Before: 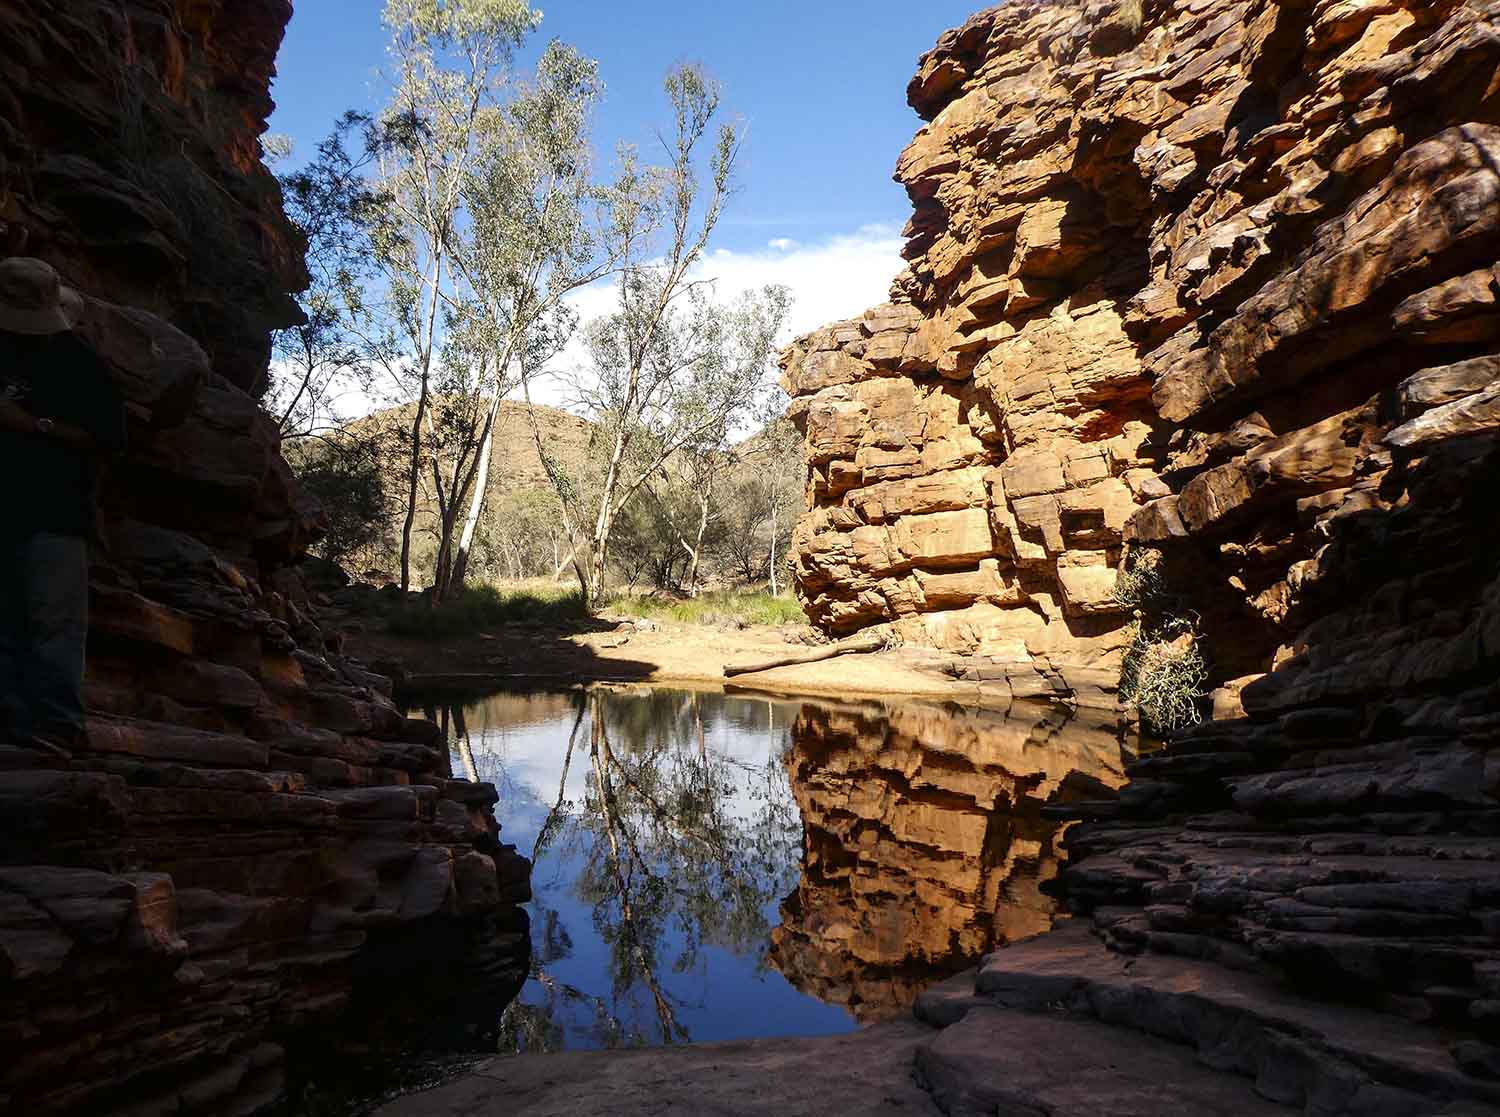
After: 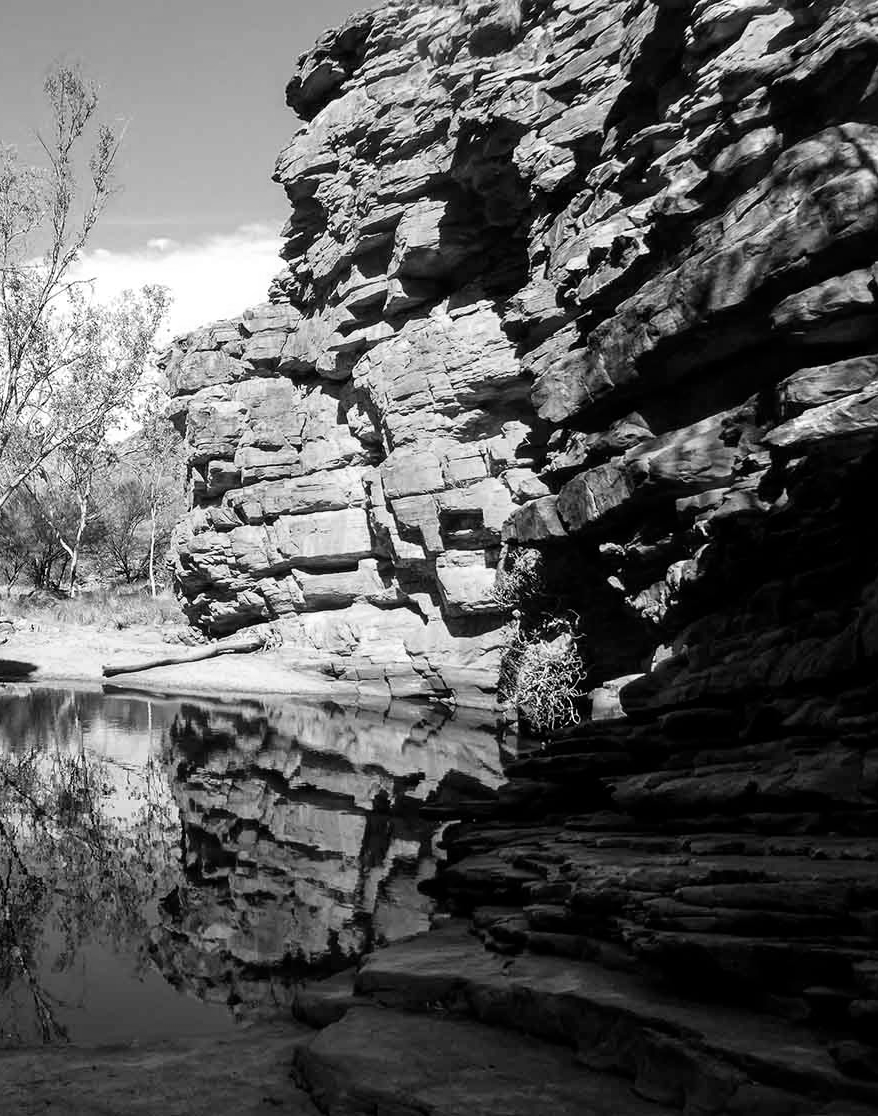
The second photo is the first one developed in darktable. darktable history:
crop: left 41.402%
monochrome: on, module defaults
